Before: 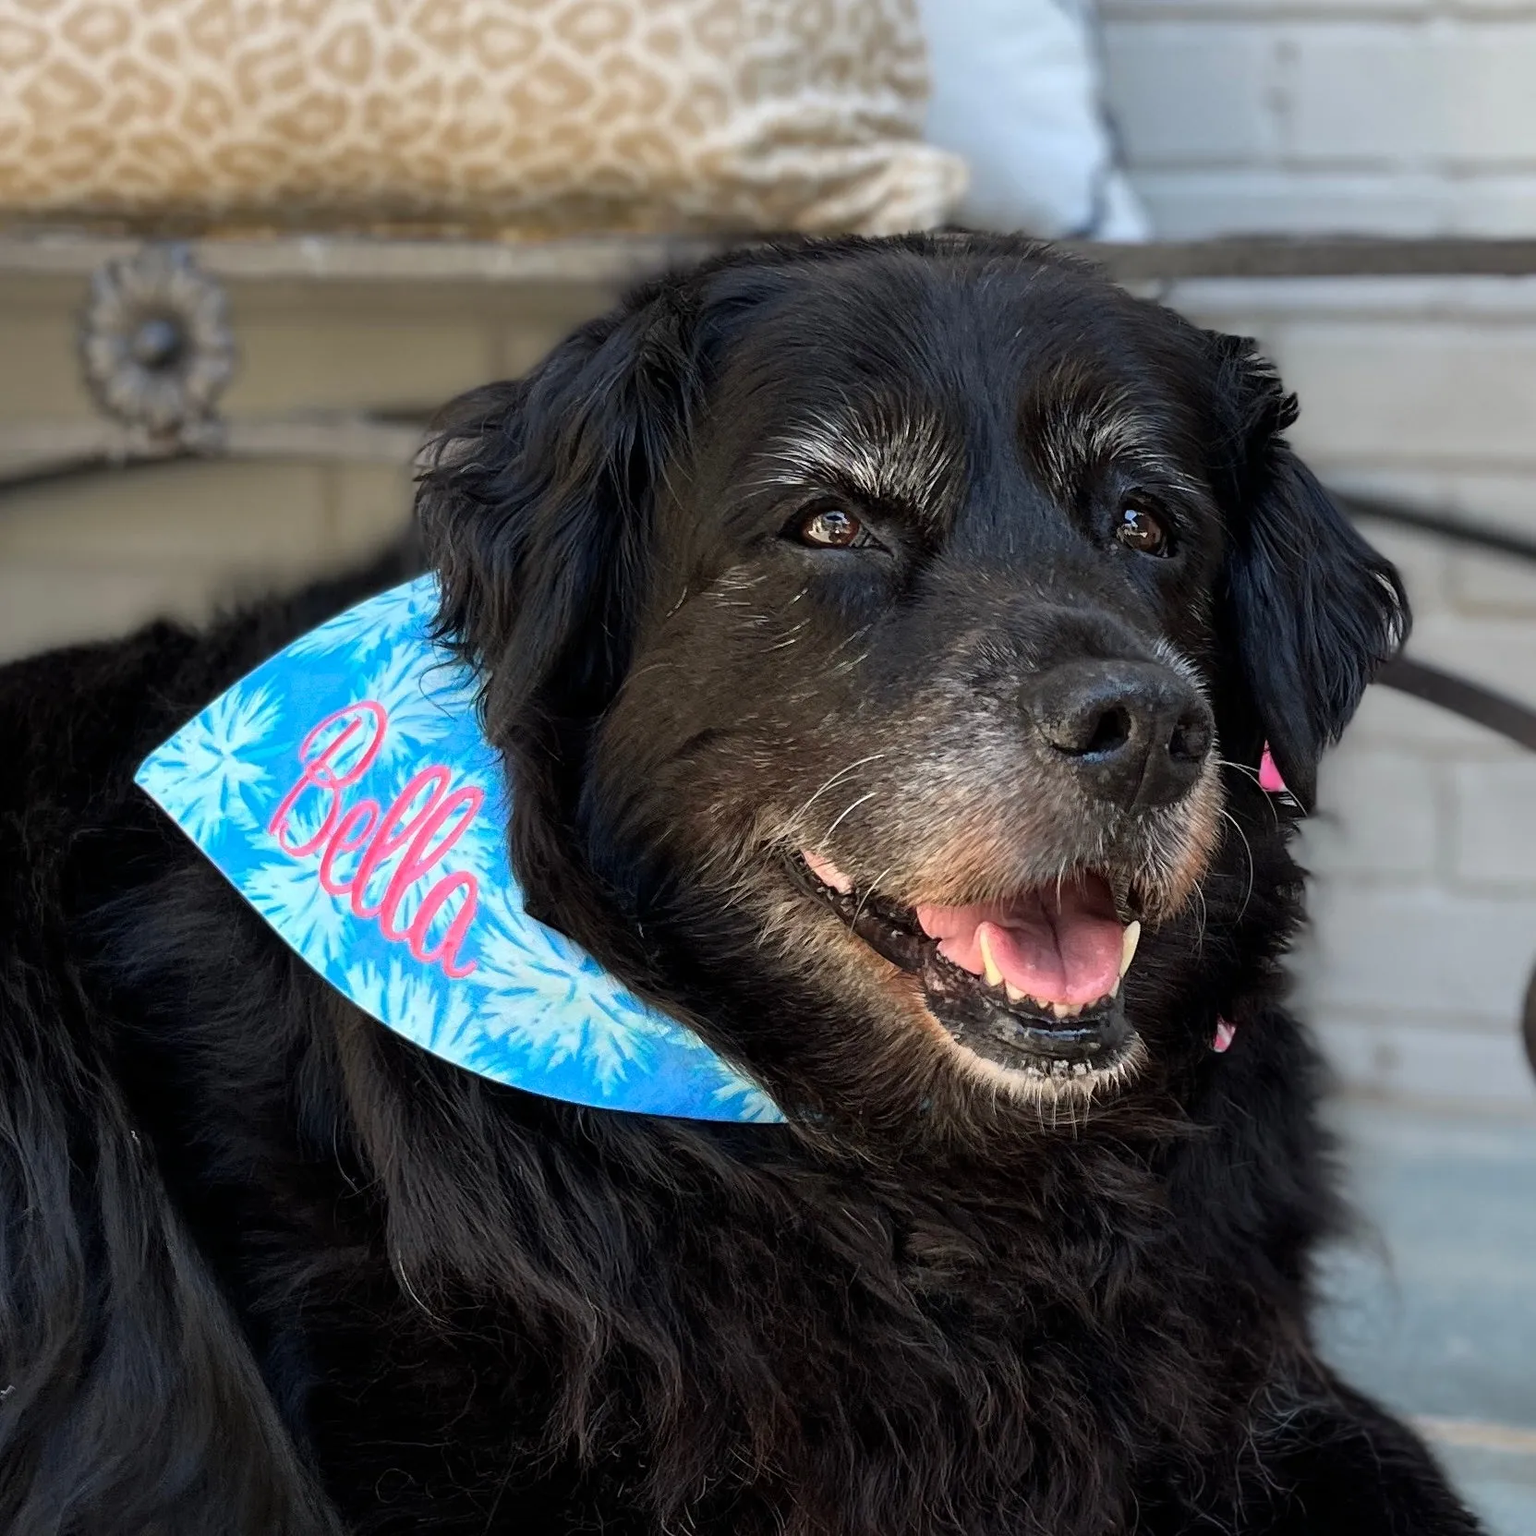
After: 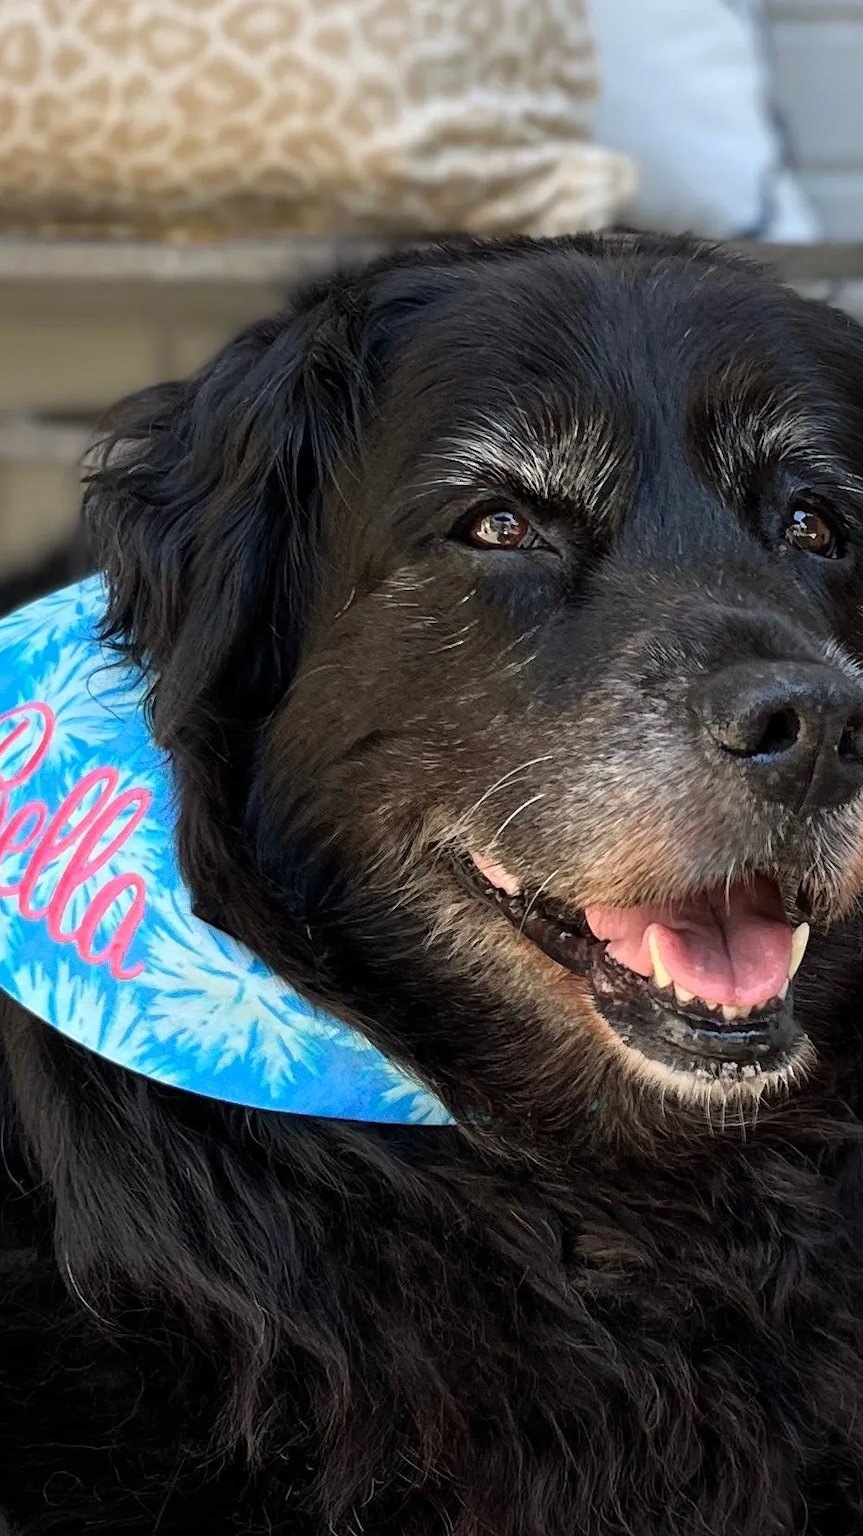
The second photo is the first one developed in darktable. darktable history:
tone equalizer: on, module defaults
crop: left 21.674%, right 22.086%
